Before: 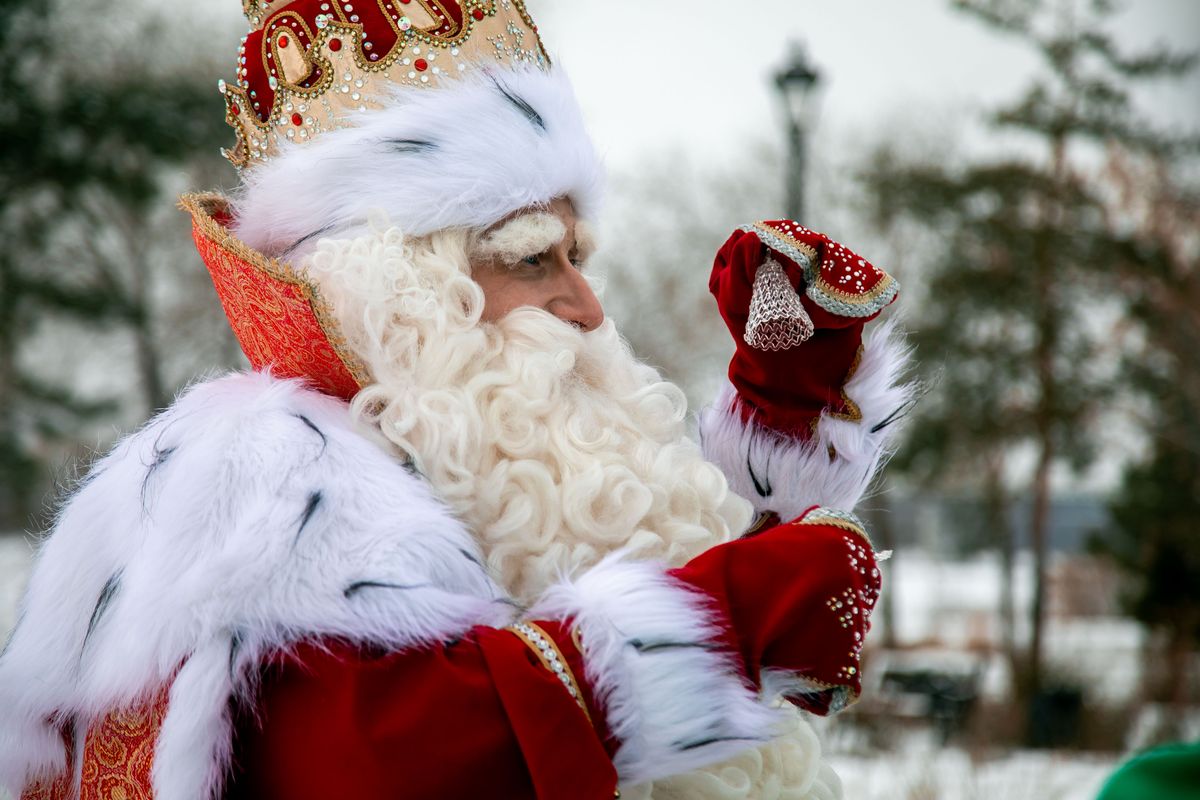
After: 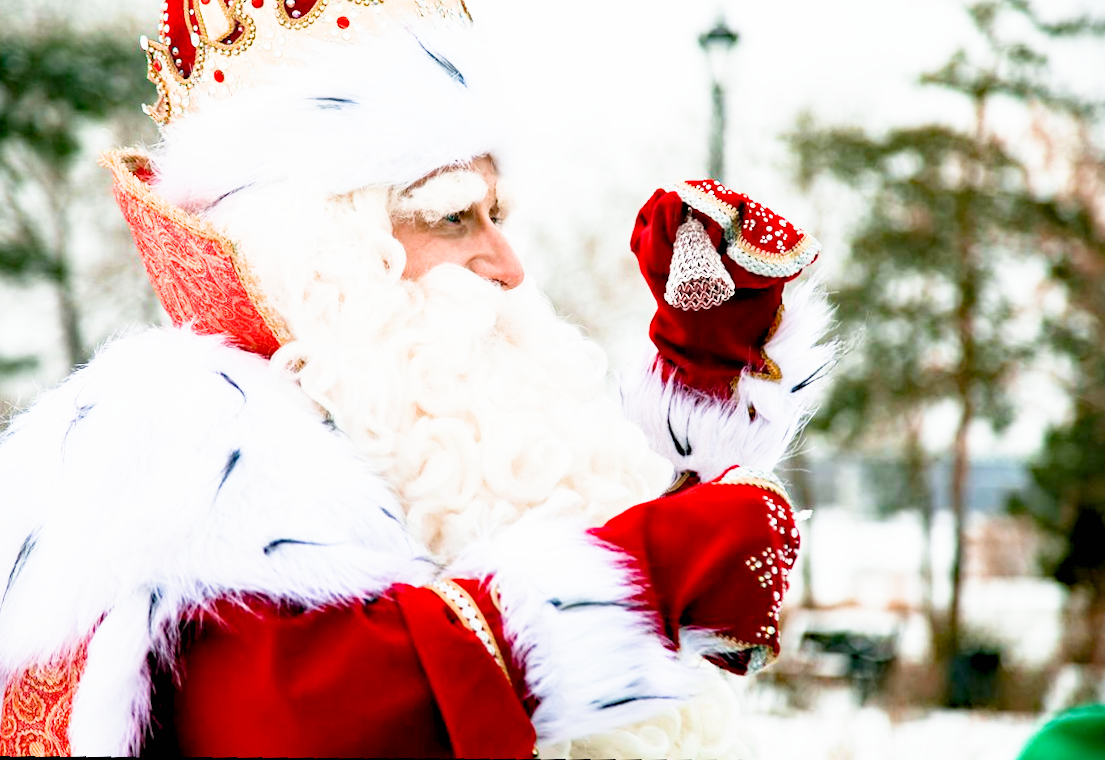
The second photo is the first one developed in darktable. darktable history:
exposure: black level correction 0.001, exposure 2 EV, compensate highlight preservation false
rotate and perspective: rotation 2.27°, automatic cropping off
haze removal: compatibility mode true, adaptive false
crop and rotate: angle 1.96°, left 5.673%, top 5.673%
sigmoid: contrast 1.22, skew 0.65
